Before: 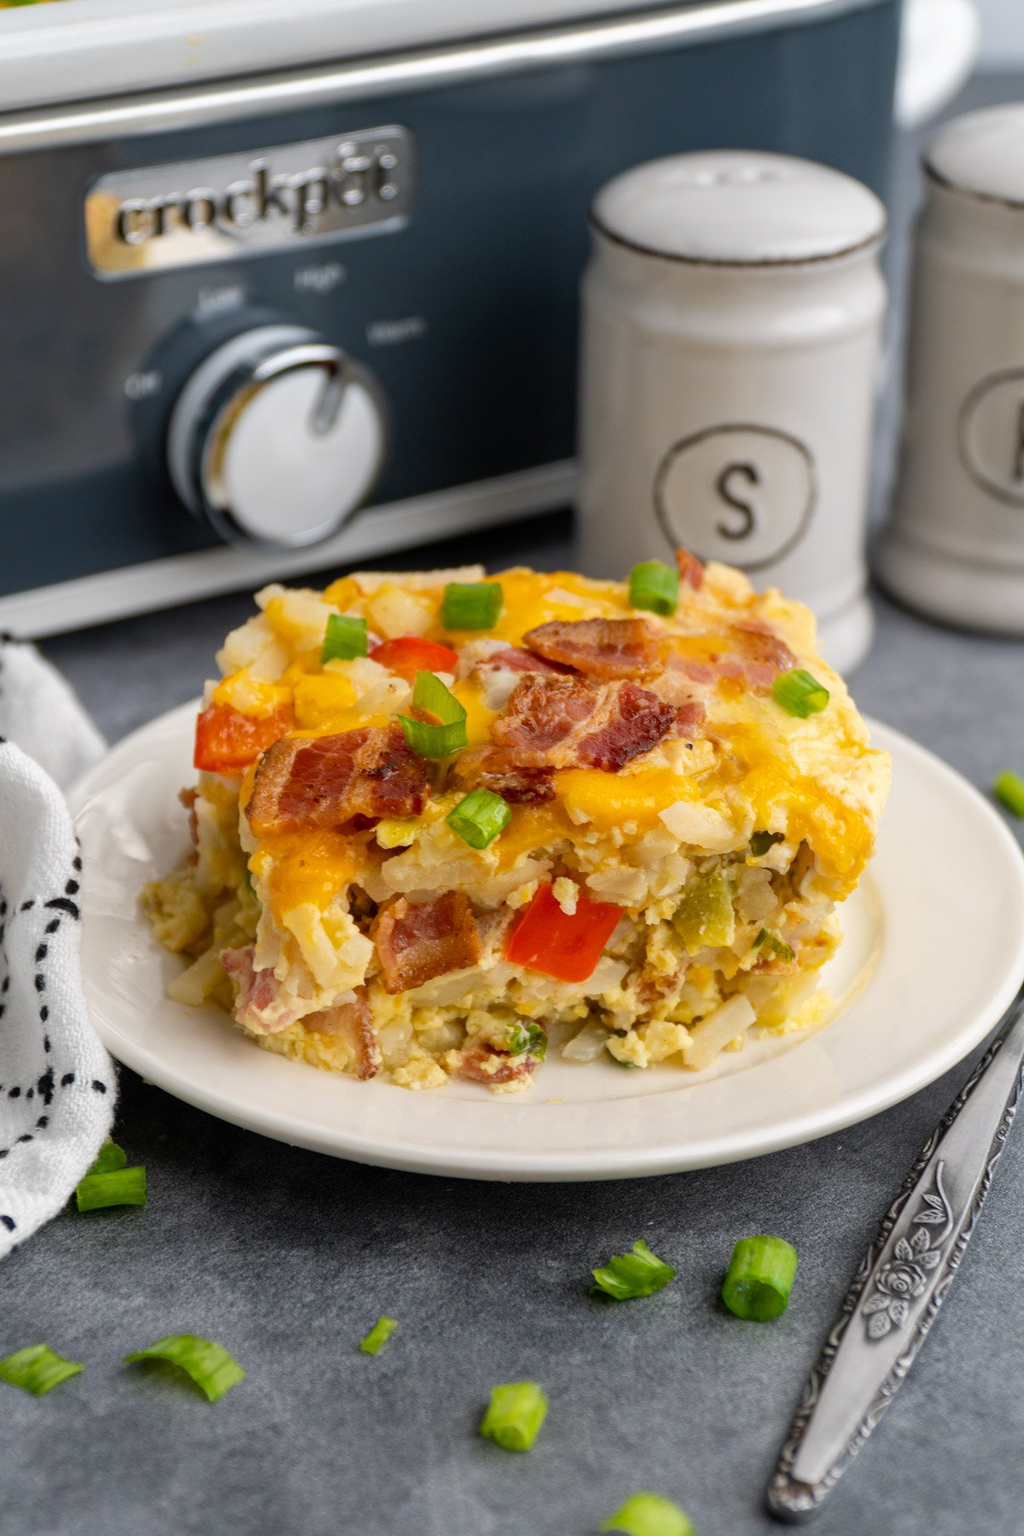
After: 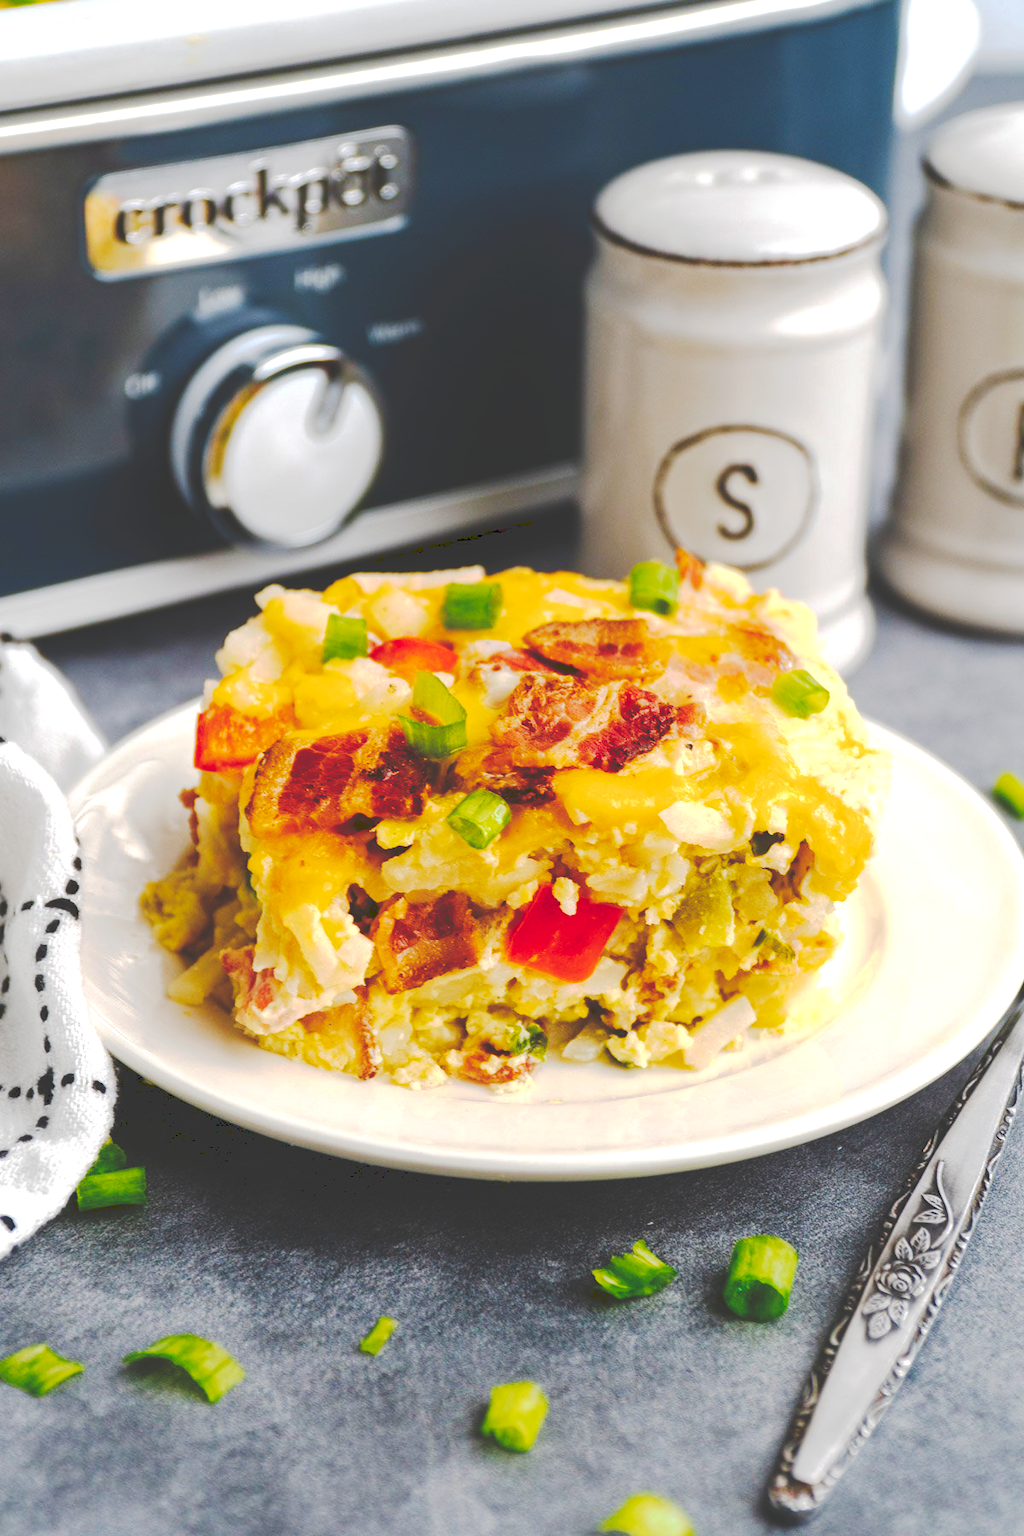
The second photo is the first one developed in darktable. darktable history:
color balance rgb: perceptual saturation grading › mid-tones 6.33%, perceptual saturation grading › shadows 72.44%, perceptual brilliance grading › highlights 11.59%, contrast 5.05%
tone curve: curves: ch0 [(0, 0) (0.003, 0.219) (0.011, 0.219) (0.025, 0.223) (0.044, 0.226) (0.069, 0.232) (0.1, 0.24) (0.136, 0.245) (0.177, 0.257) (0.224, 0.281) (0.277, 0.324) (0.335, 0.392) (0.399, 0.484) (0.468, 0.585) (0.543, 0.672) (0.623, 0.741) (0.709, 0.788) (0.801, 0.835) (0.898, 0.878) (1, 1)], preserve colors none
